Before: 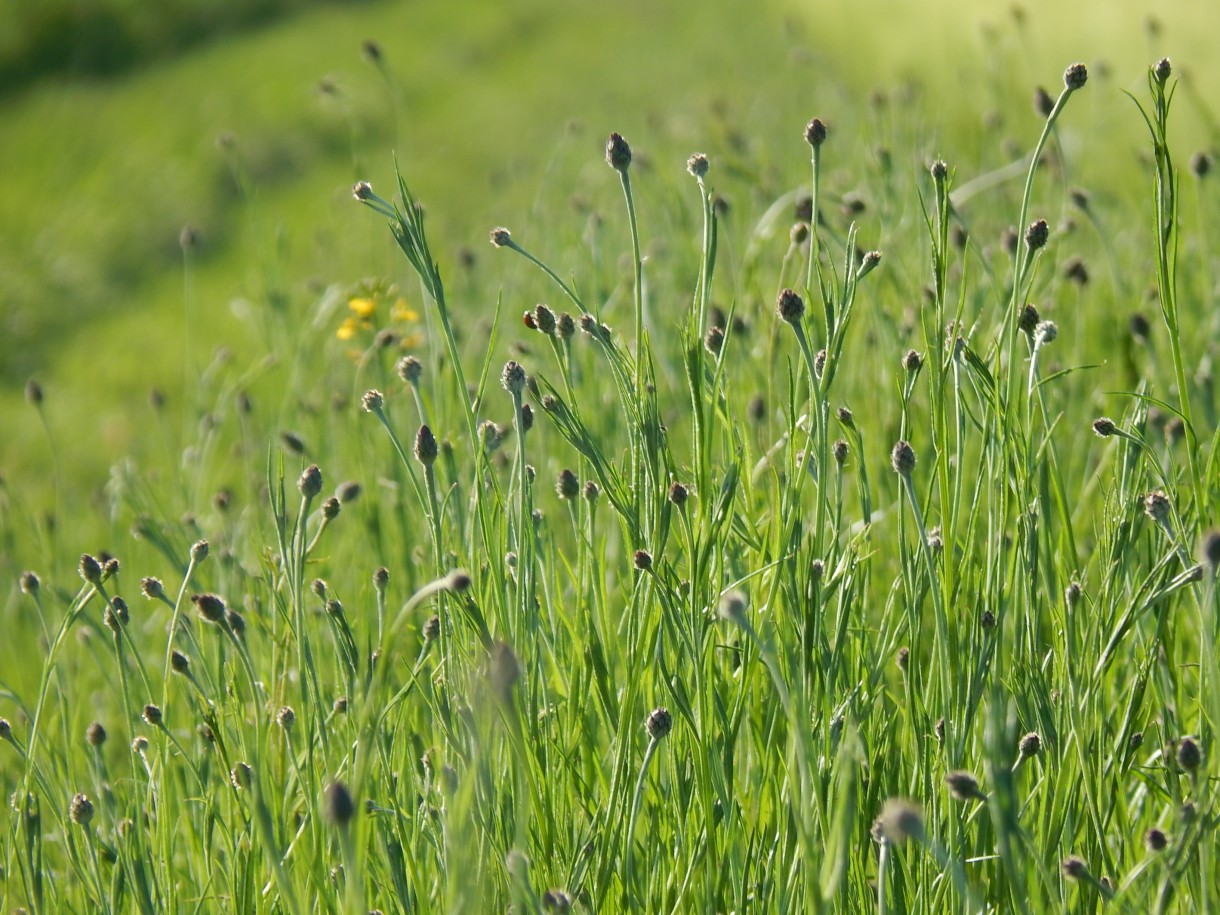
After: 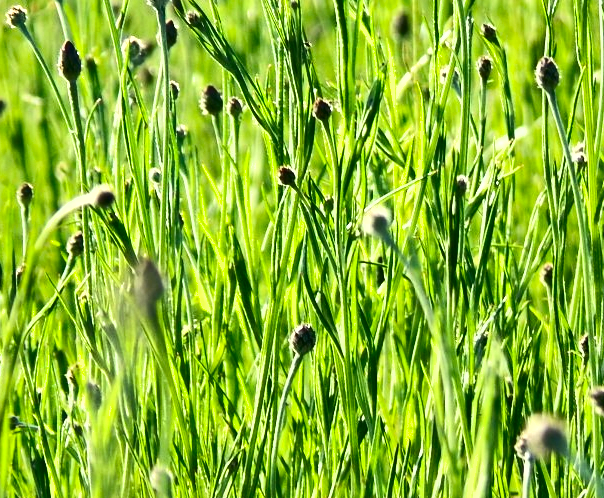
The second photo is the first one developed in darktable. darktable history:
exposure: exposure 1 EV, compensate exposure bias true, compensate highlight preservation false
shadows and highlights: shadows 59.46, soften with gaussian
contrast brightness saturation: contrast 0.243, brightness -0.23, saturation 0.138
crop: left 29.243%, top 41.996%, right 21.195%, bottom 3.482%
contrast equalizer: y [[0.506, 0.531, 0.562, 0.606, 0.638, 0.669], [0.5 ×6], [0.5 ×6], [0 ×6], [0 ×6]], mix 0.168
